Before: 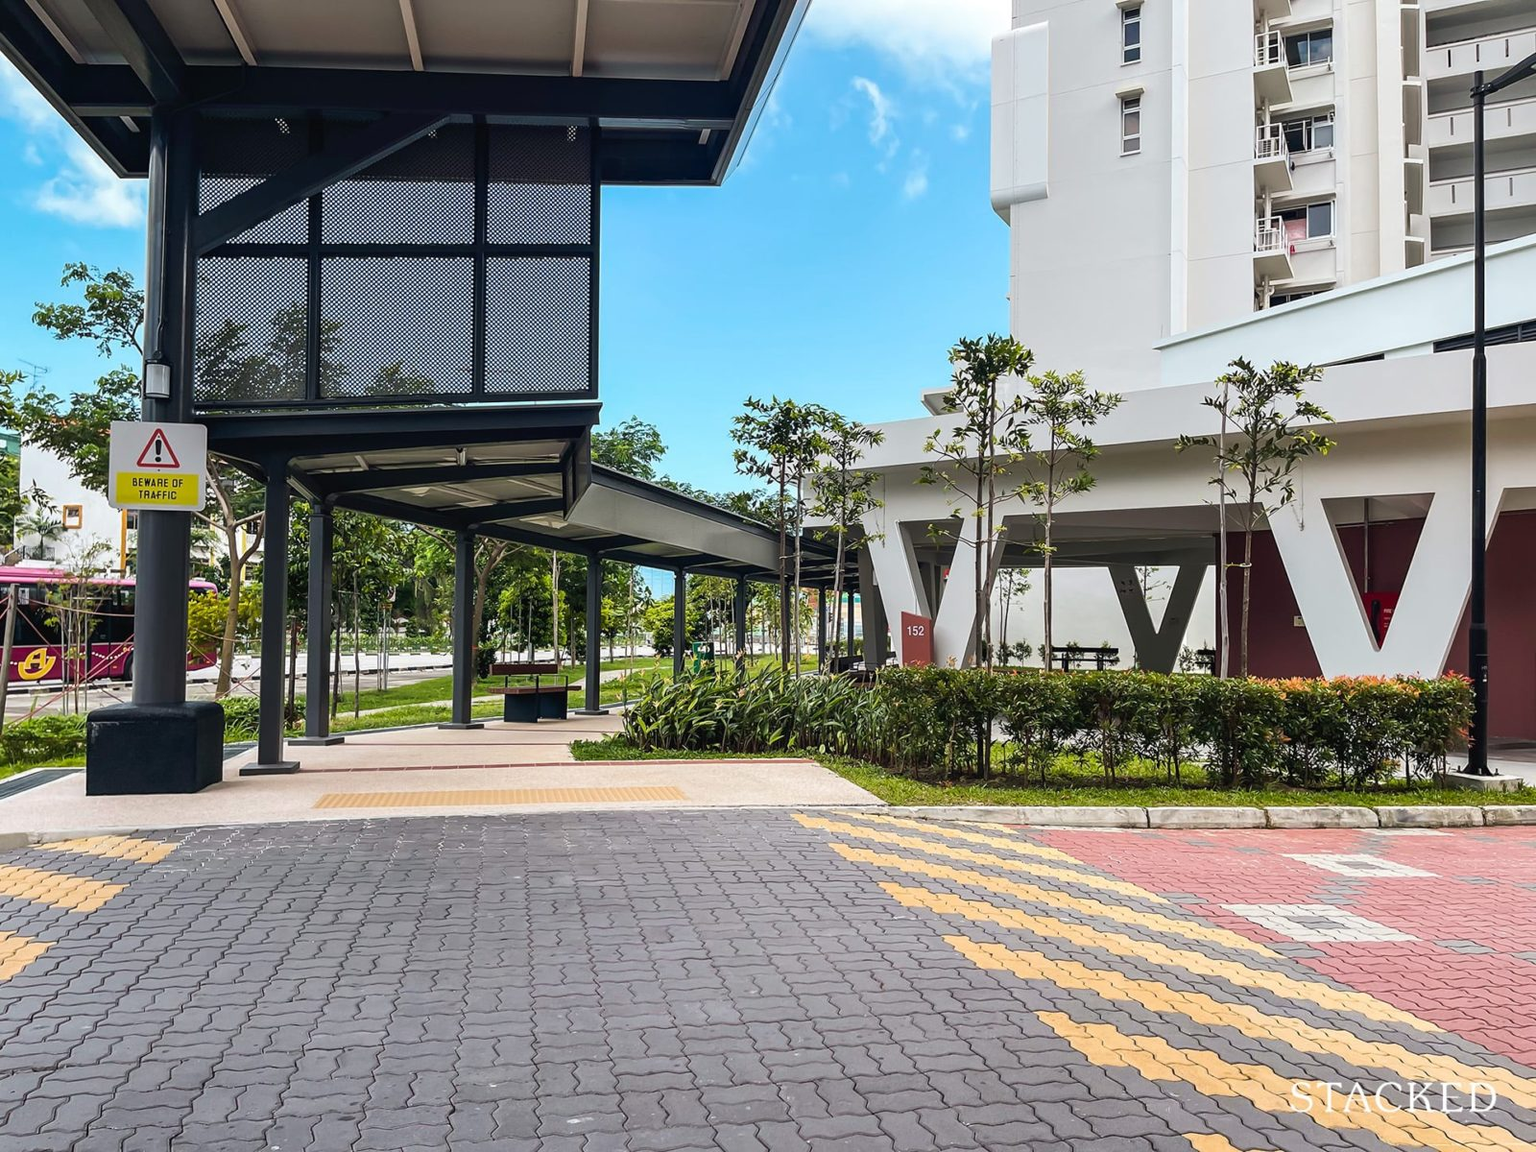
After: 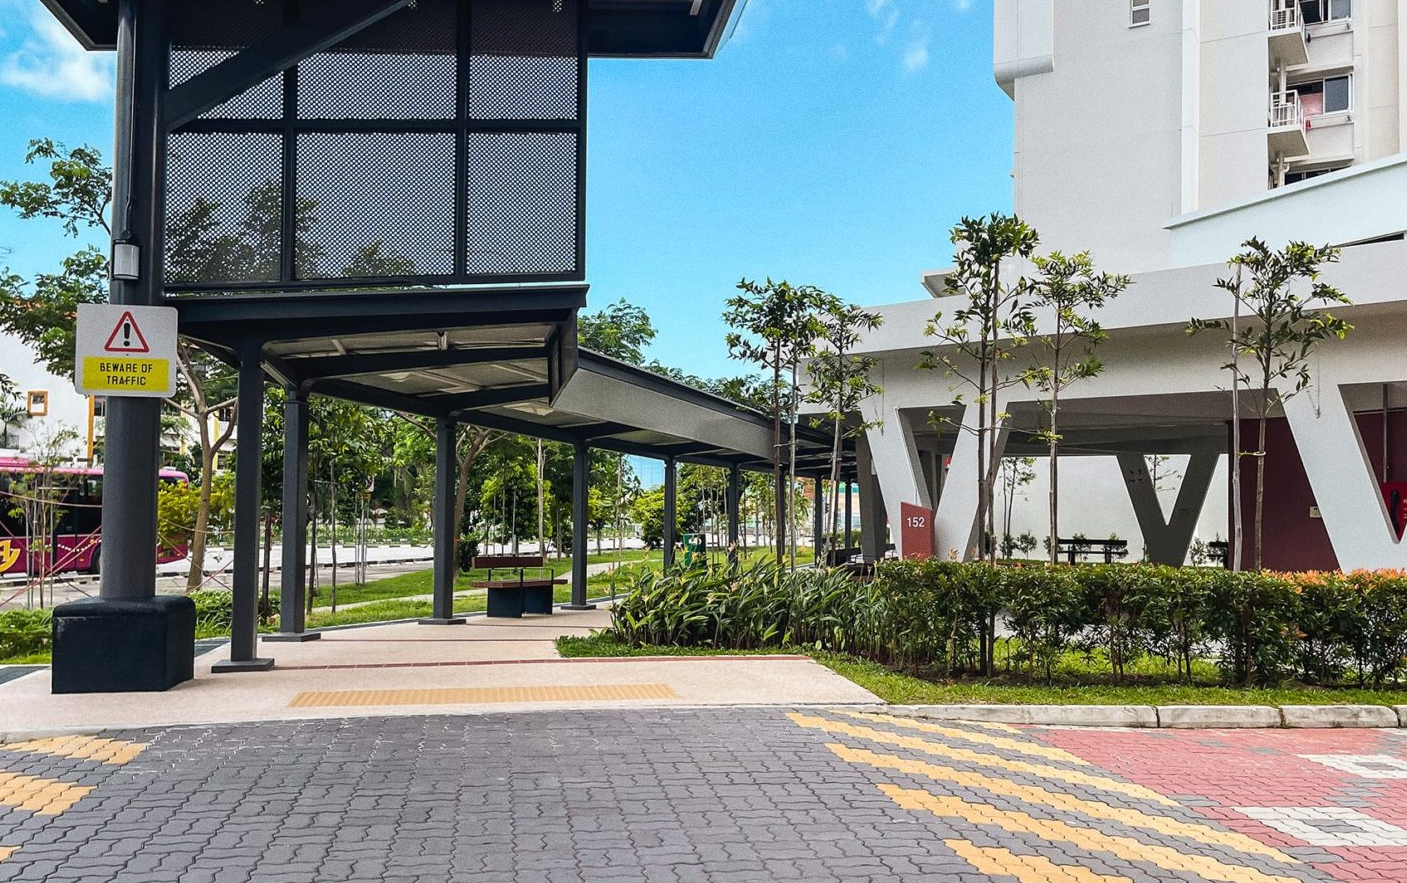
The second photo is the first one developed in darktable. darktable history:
grain: coarseness 0.09 ISO
crop and rotate: left 2.425%, top 11.305%, right 9.6%, bottom 15.08%
